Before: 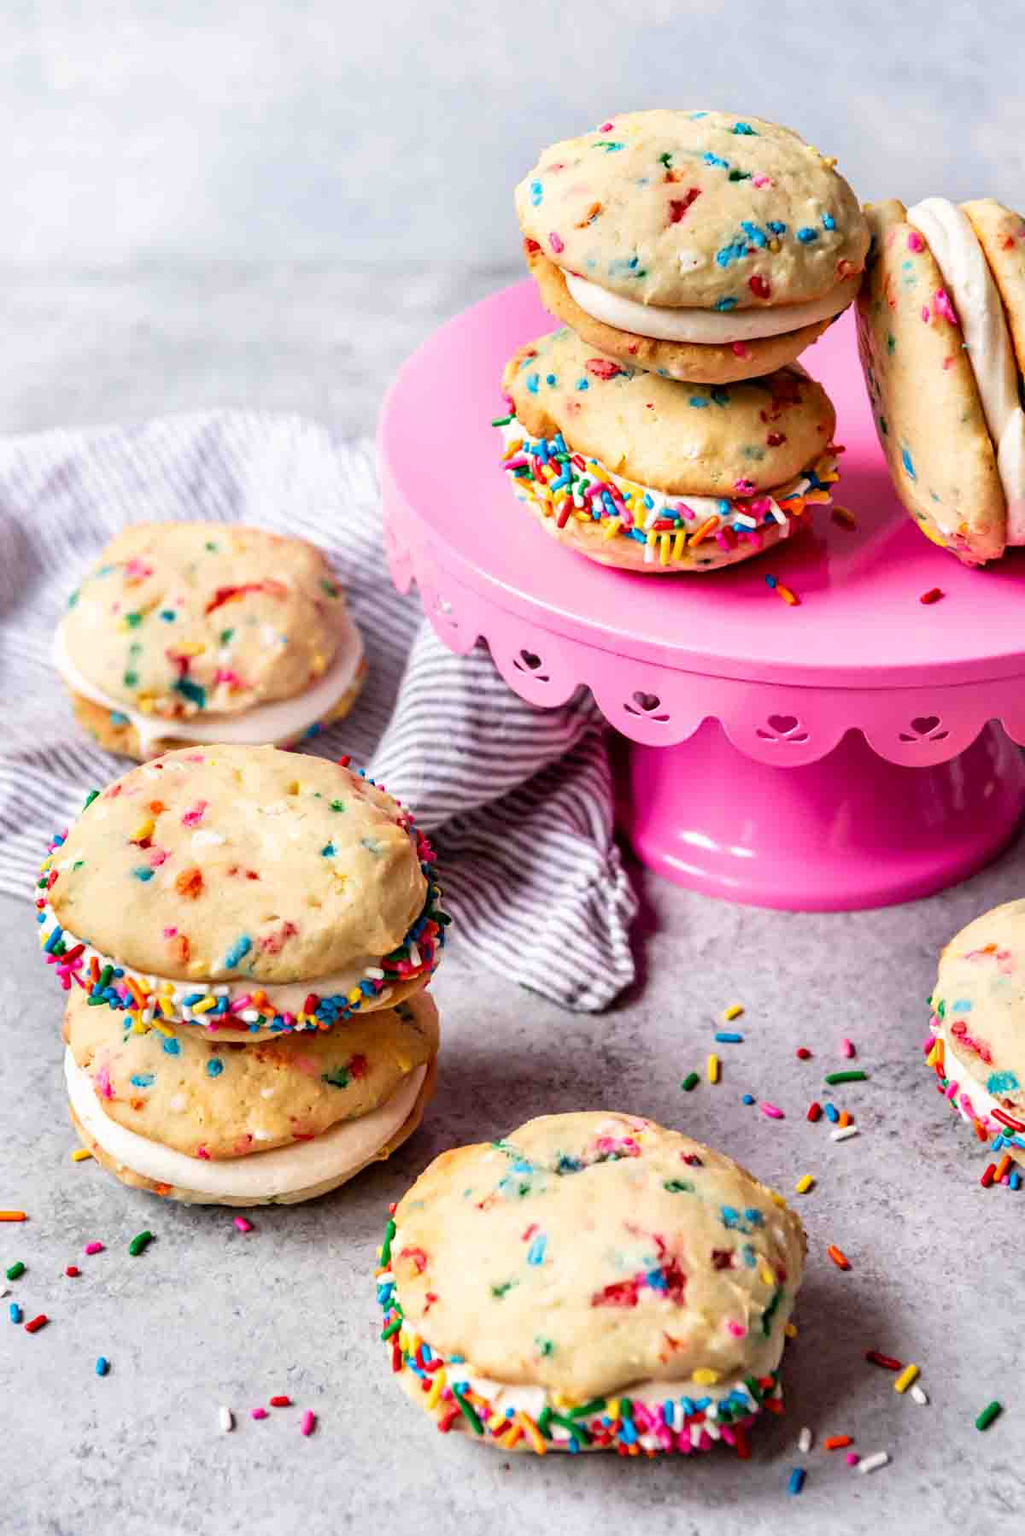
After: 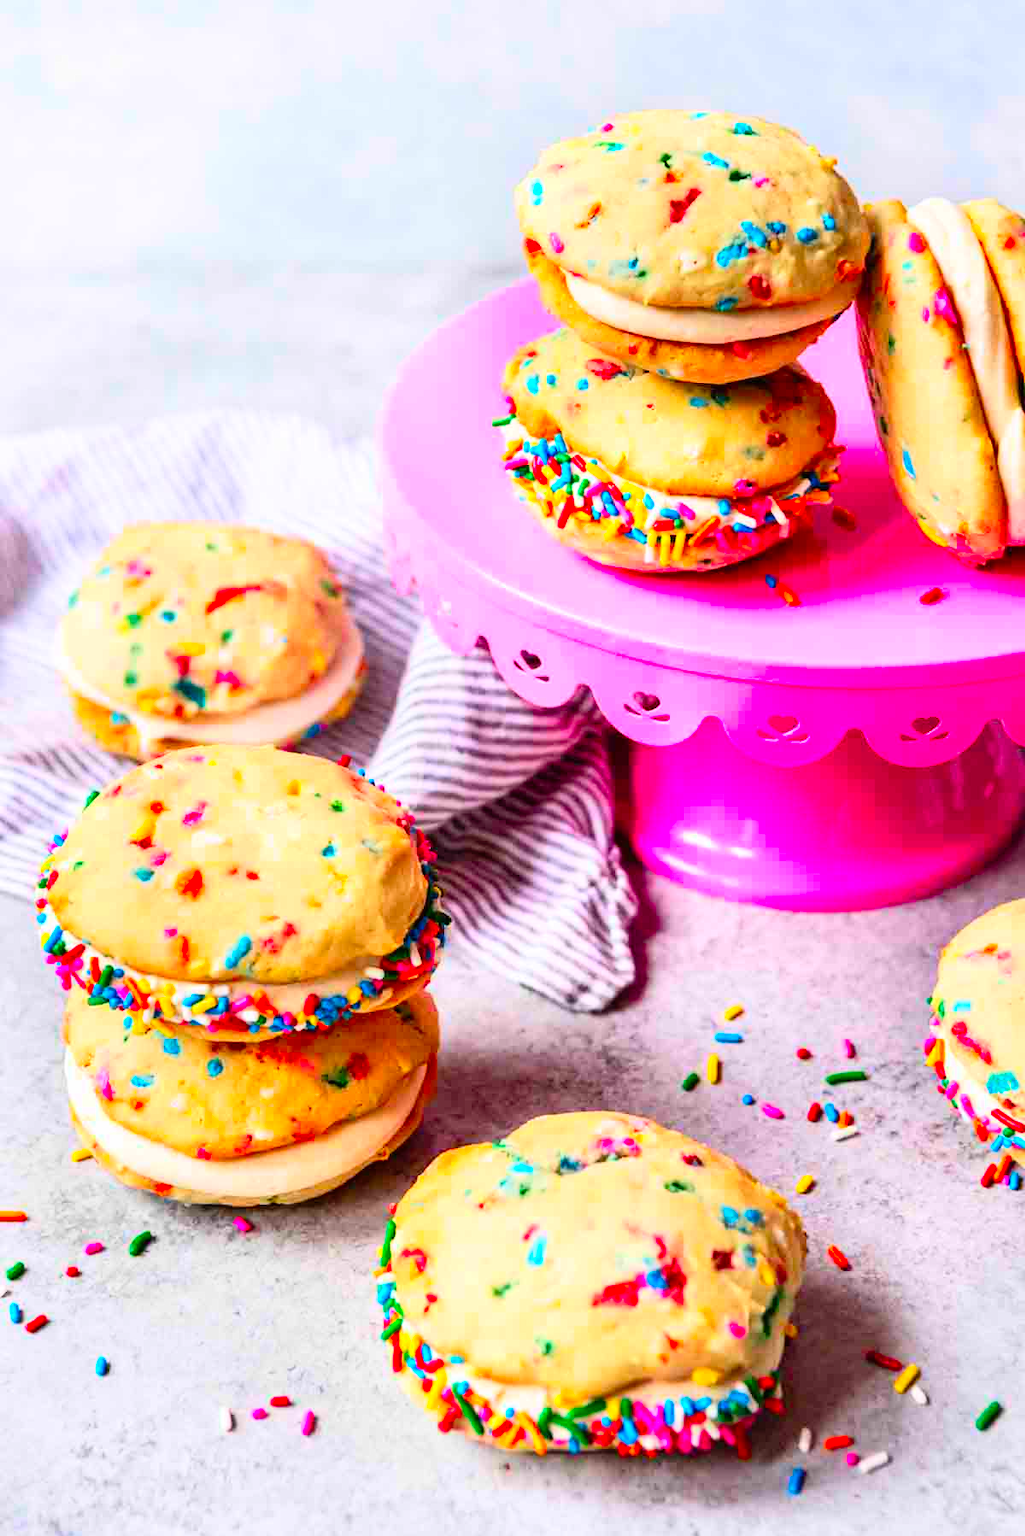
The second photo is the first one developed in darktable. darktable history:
contrast brightness saturation: contrast 0.202, brightness 0.202, saturation 0.818
